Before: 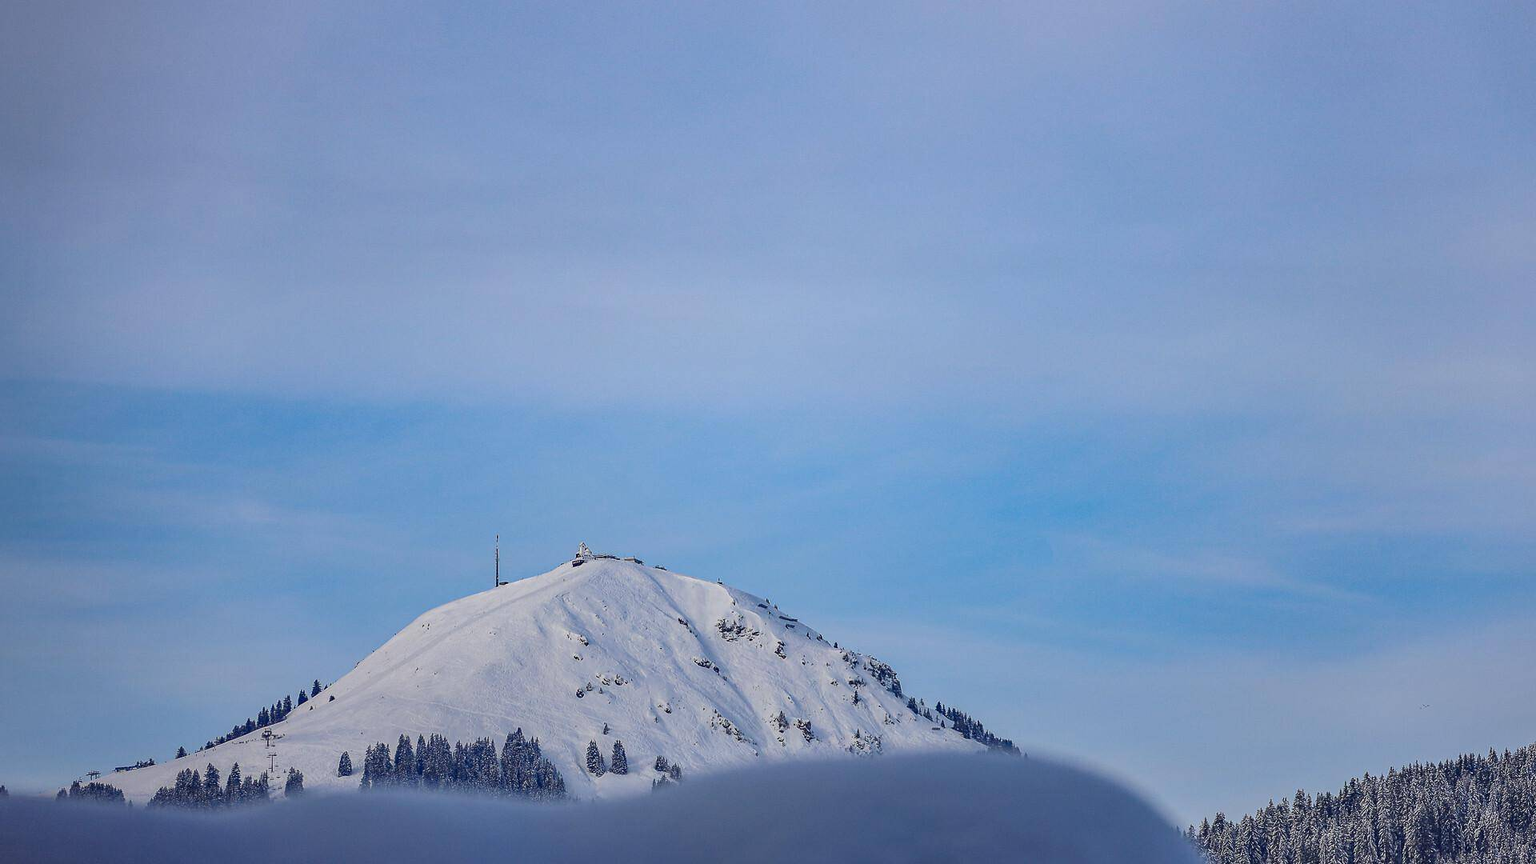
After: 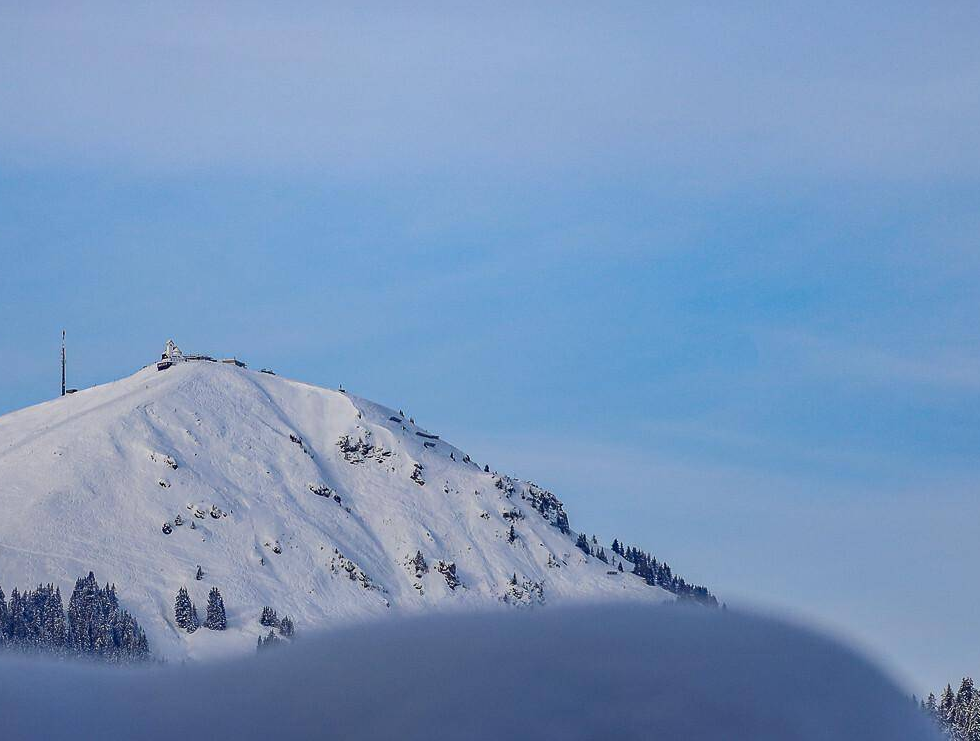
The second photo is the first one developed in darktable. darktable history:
crop and rotate: left 29.079%, top 31.364%, right 19.828%
